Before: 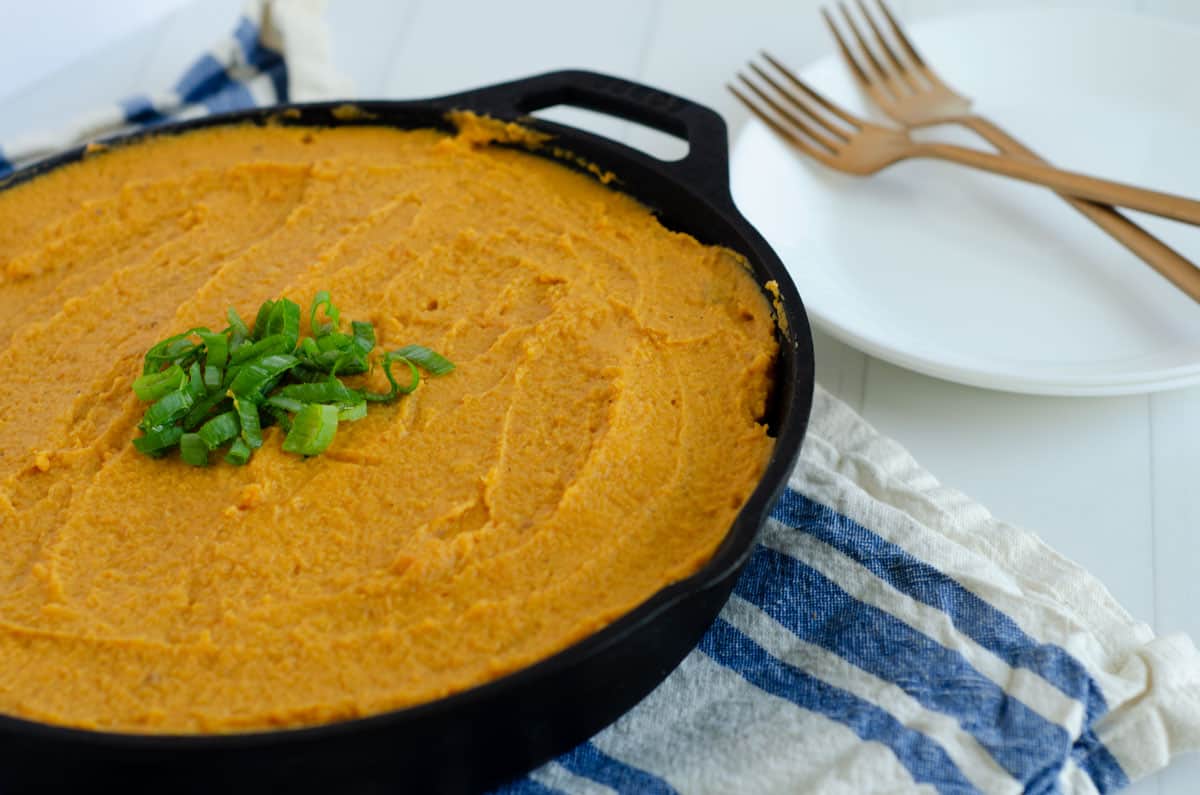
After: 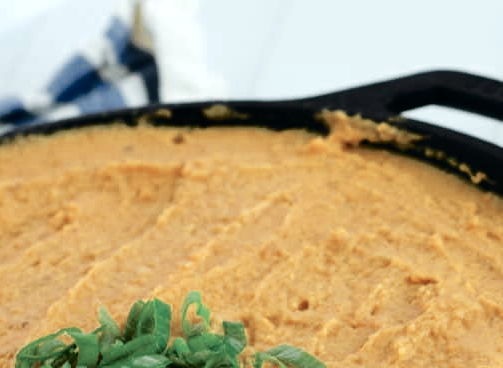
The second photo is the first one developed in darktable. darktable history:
exposure: black level correction 0, exposure 0.5 EV, compensate highlight preservation false
crop and rotate: left 10.817%, top 0.062%, right 47.194%, bottom 53.626%
color zones: curves: ch0 [(0, 0.5) (0.125, 0.4) (0.25, 0.5) (0.375, 0.4) (0.5, 0.4) (0.625, 0.35) (0.75, 0.35) (0.875, 0.5)]; ch1 [(0, 0.35) (0.125, 0.45) (0.25, 0.35) (0.375, 0.35) (0.5, 0.35) (0.625, 0.35) (0.75, 0.45) (0.875, 0.35)]; ch2 [(0, 0.6) (0.125, 0.5) (0.25, 0.5) (0.375, 0.6) (0.5, 0.6) (0.625, 0.5) (0.75, 0.5) (0.875, 0.5)]
tone curve: curves: ch0 [(0, 0) (0.081, 0.044) (0.185, 0.13) (0.283, 0.238) (0.416, 0.449) (0.495, 0.524) (0.686, 0.743) (0.826, 0.865) (0.978, 0.988)]; ch1 [(0, 0) (0.147, 0.166) (0.321, 0.362) (0.371, 0.402) (0.423, 0.442) (0.479, 0.472) (0.505, 0.497) (0.521, 0.506) (0.551, 0.537) (0.586, 0.574) (0.625, 0.618) (0.68, 0.681) (1, 1)]; ch2 [(0, 0) (0.346, 0.362) (0.404, 0.427) (0.502, 0.495) (0.531, 0.513) (0.547, 0.533) (0.582, 0.596) (0.629, 0.631) (0.717, 0.678) (1, 1)], color space Lab, independent channels, preserve colors none
